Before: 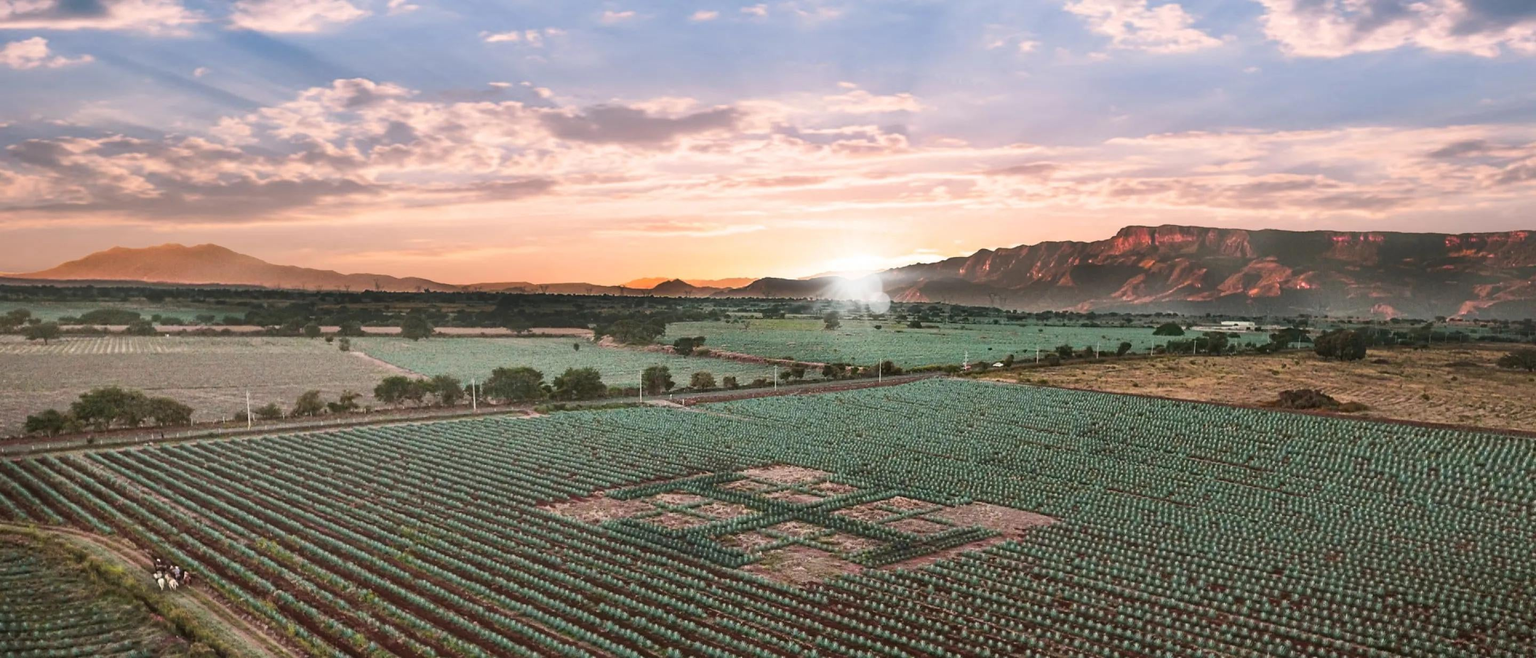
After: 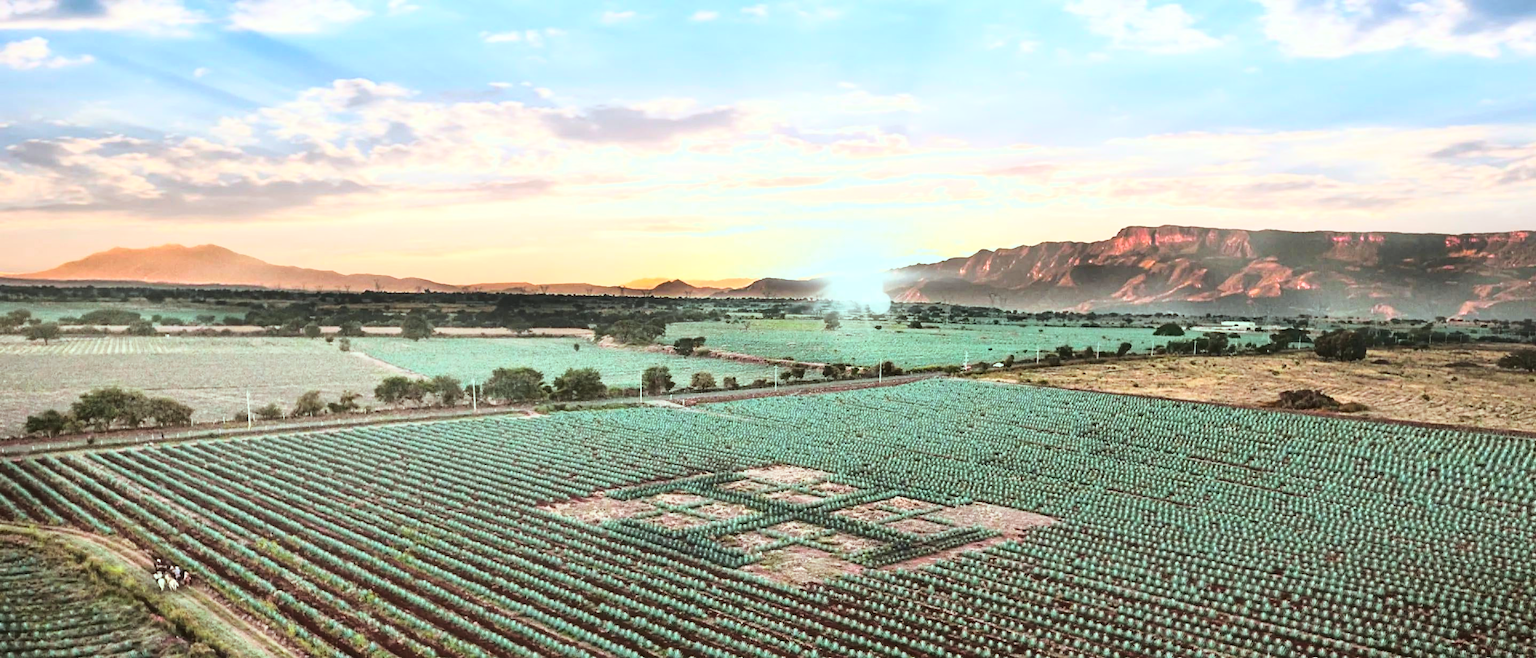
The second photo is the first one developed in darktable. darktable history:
base curve: curves: ch0 [(0, 0) (0.032, 0.037) (0.105, 0.228) (0.435, 0.76) (0.856, 0.983) (1, 1)]
color balance rgb: highlights gain › luminance 15.674%, highlights gain › chroma 3.896%, highlights gain › hue 206.61°, perceptual saturation grading › global saturation 0.915%
